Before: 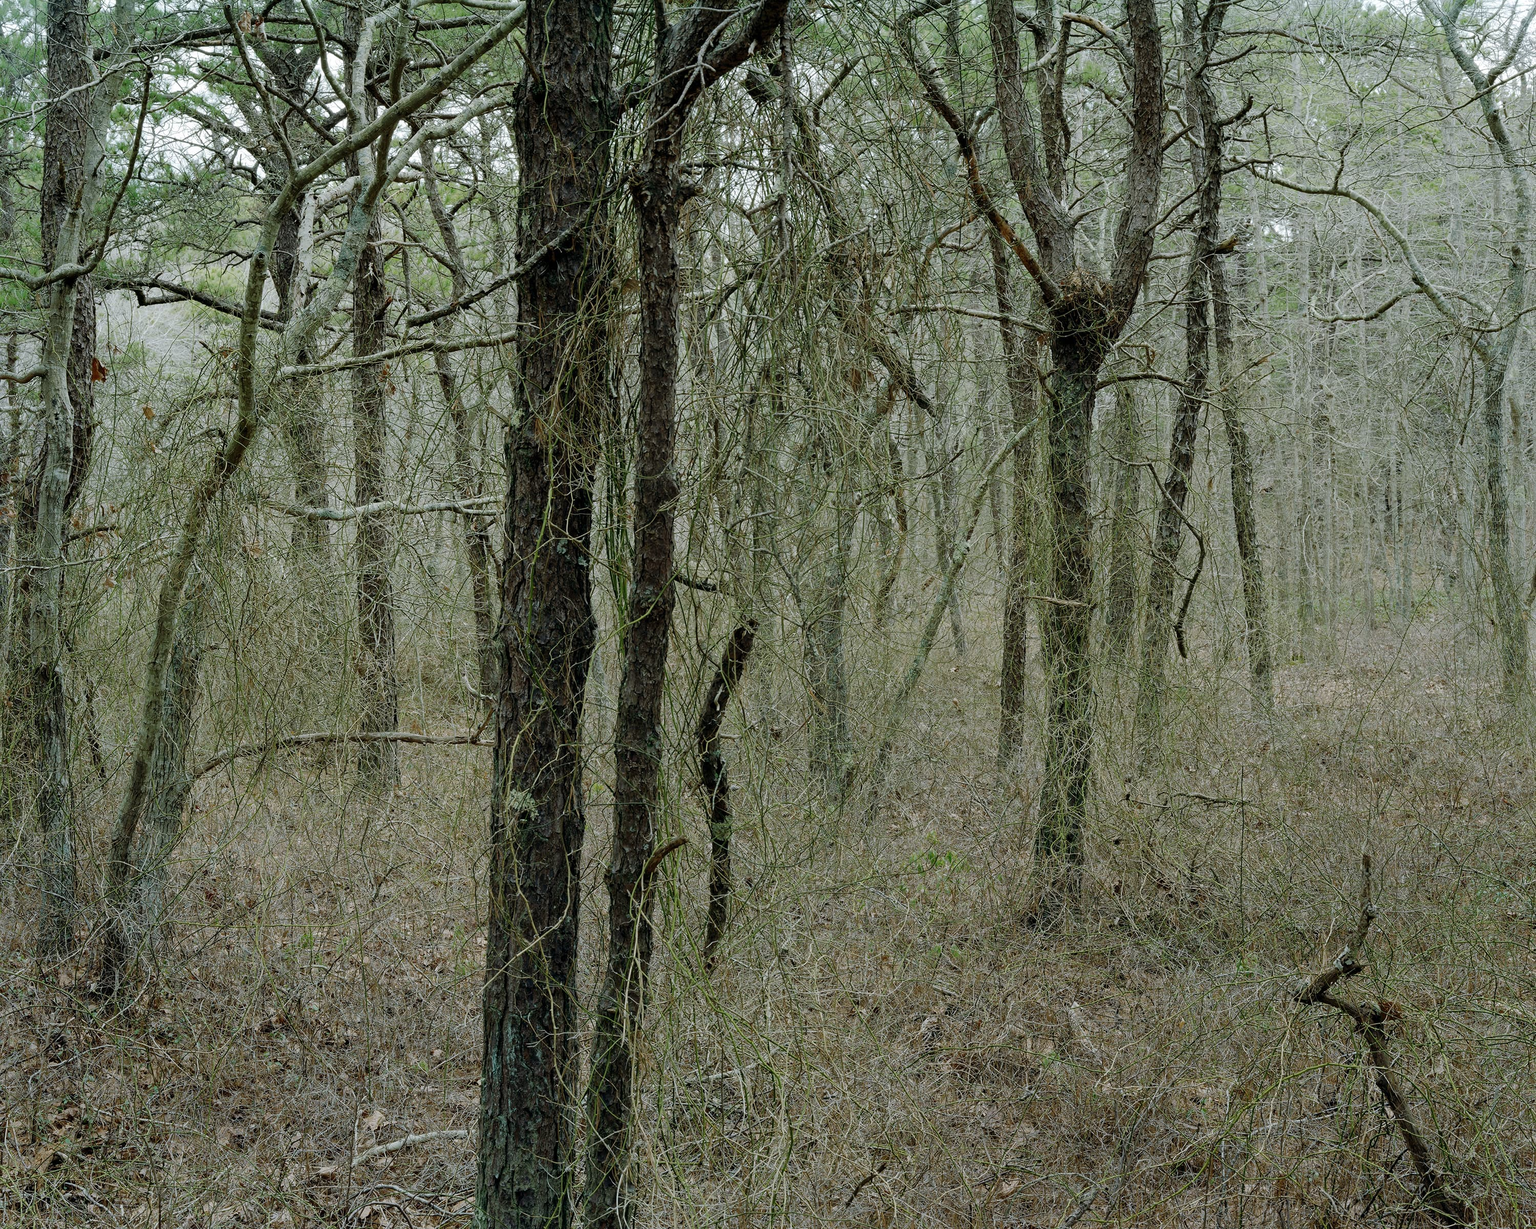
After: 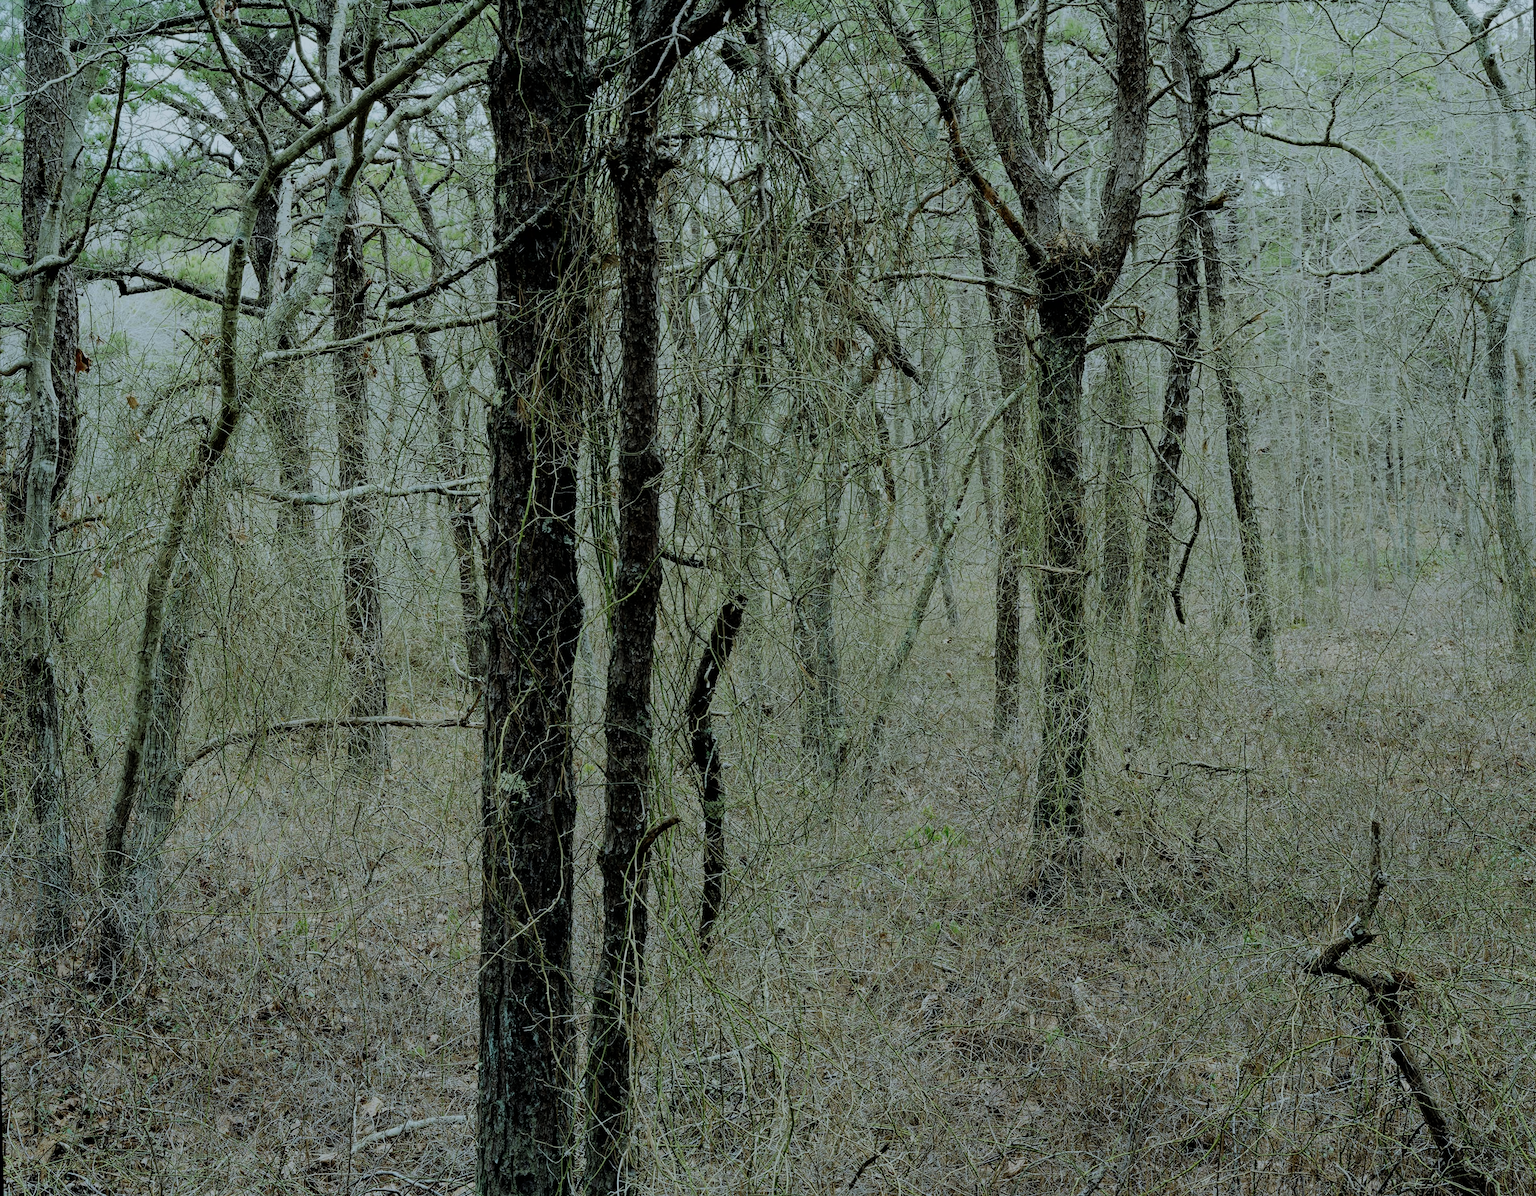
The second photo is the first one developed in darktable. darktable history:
white balance: red 0.925, blue 1.046
filmic rgb: black relative exposure -6.15 EV, white relative exposure 6.96 EV, hardness 2.23, color science v6 (2022)
rotate and perspective: rotation -1.32°, lens shift (horizontal) -0.031, crop left 0.015, crop right 0.985, crop top 0.047, crop bottom 0.982
